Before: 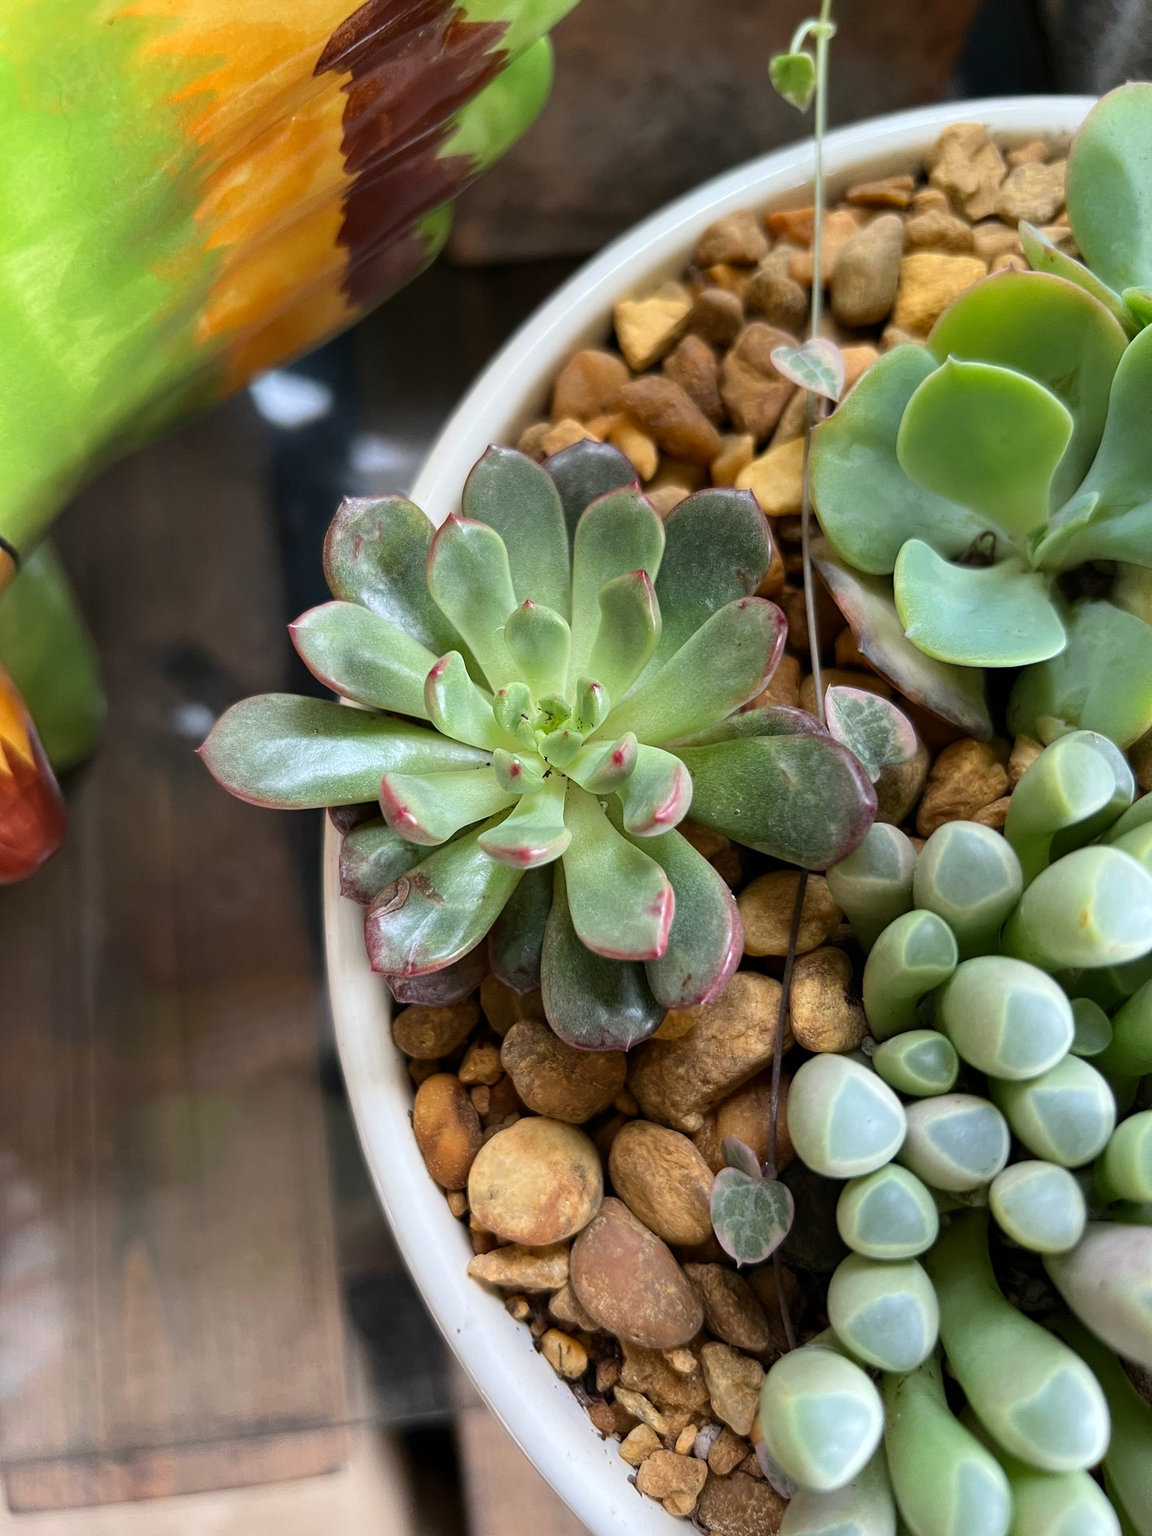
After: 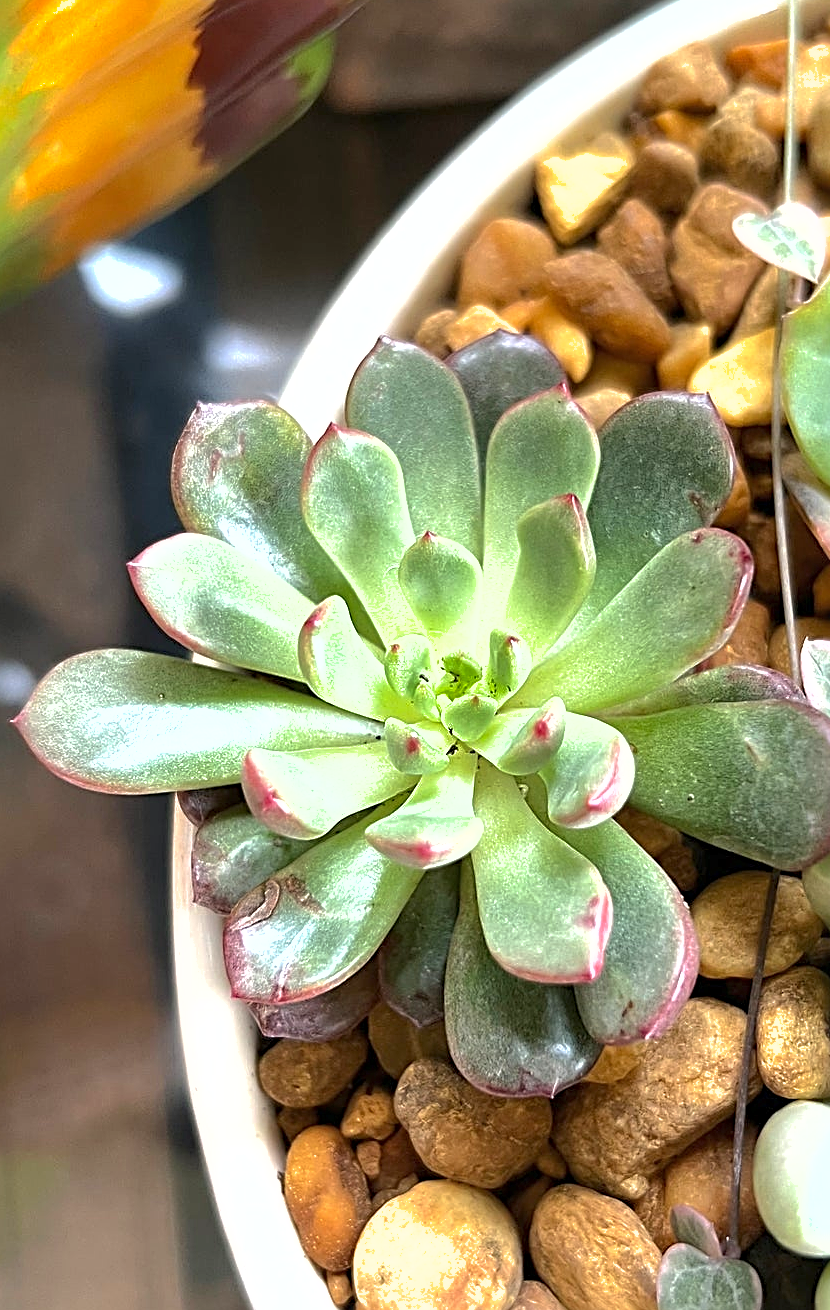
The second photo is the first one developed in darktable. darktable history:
crop: left 16.247%, top 11.474%, right 26.274%, bottom 20.53%
exposure: exposure 1 EV, compensate highlight preservation false
shadows and highlights: shadows 30.2
sharpen: radius 2.613, amount 0.683
